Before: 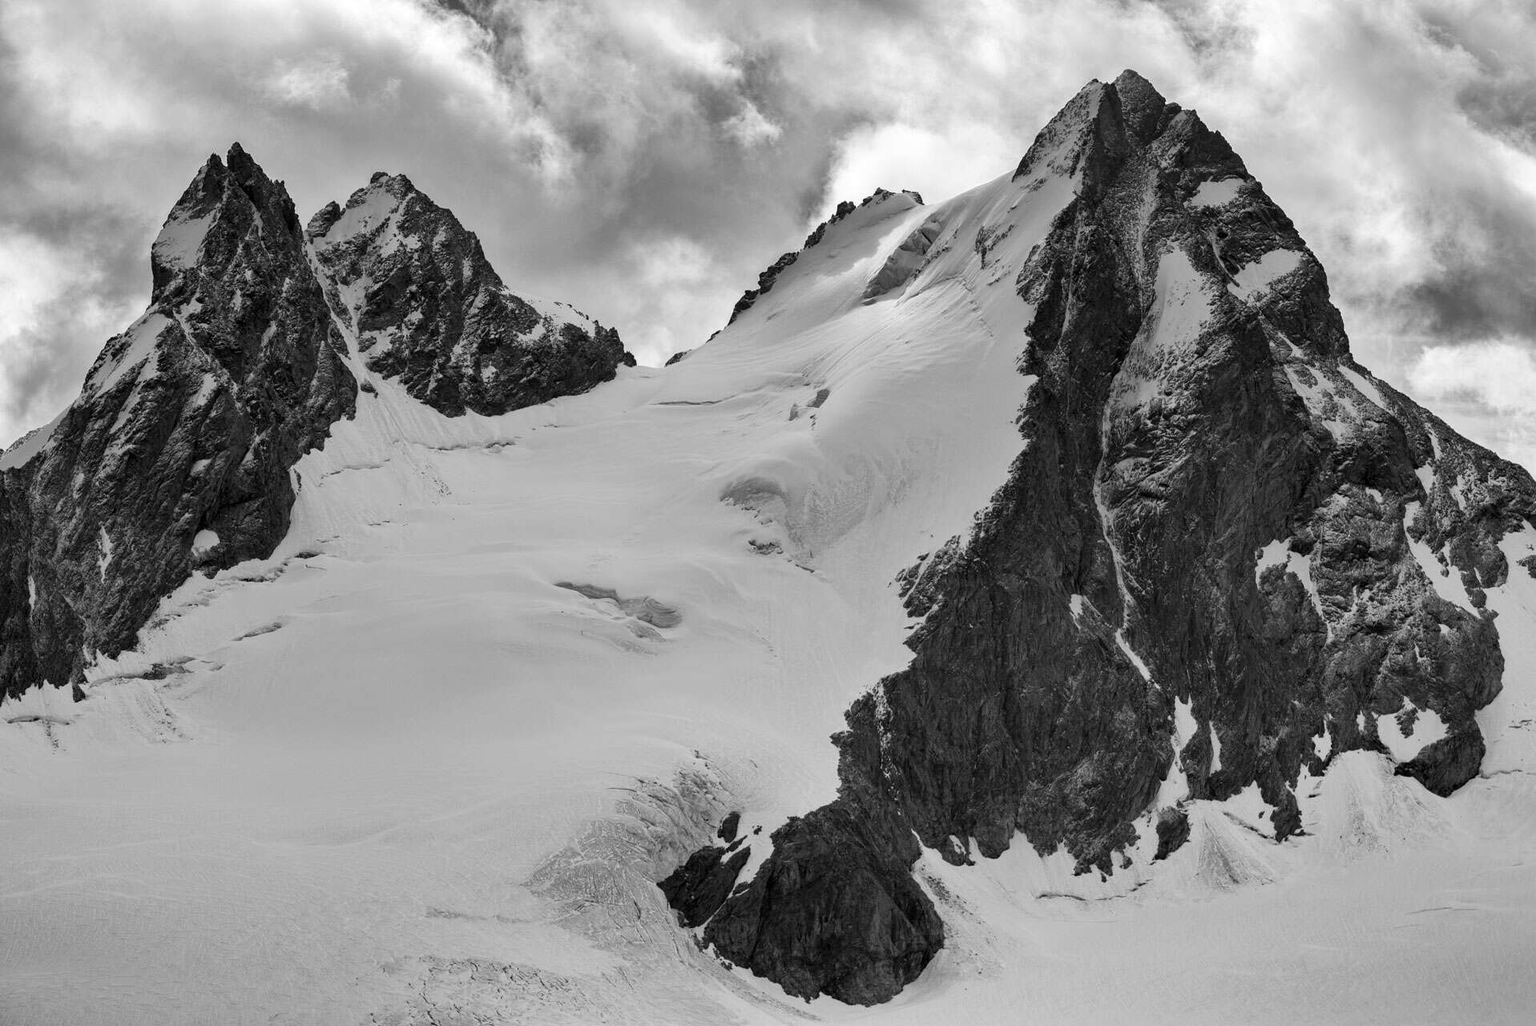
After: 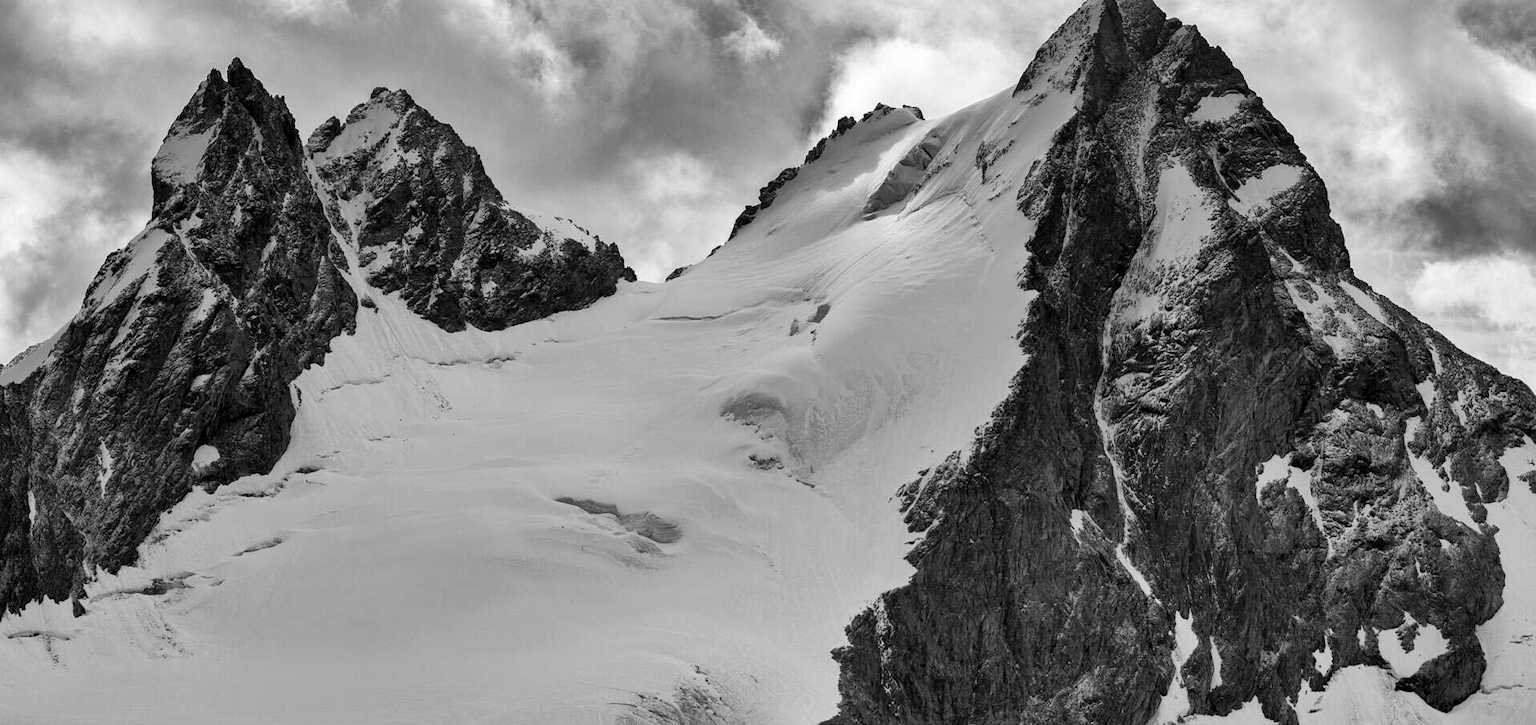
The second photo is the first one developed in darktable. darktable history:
shadows and highlights: shadows 49, highlights -41, soften with gaussian
crop and rotate: top 8.293%, bottom 20.996%
